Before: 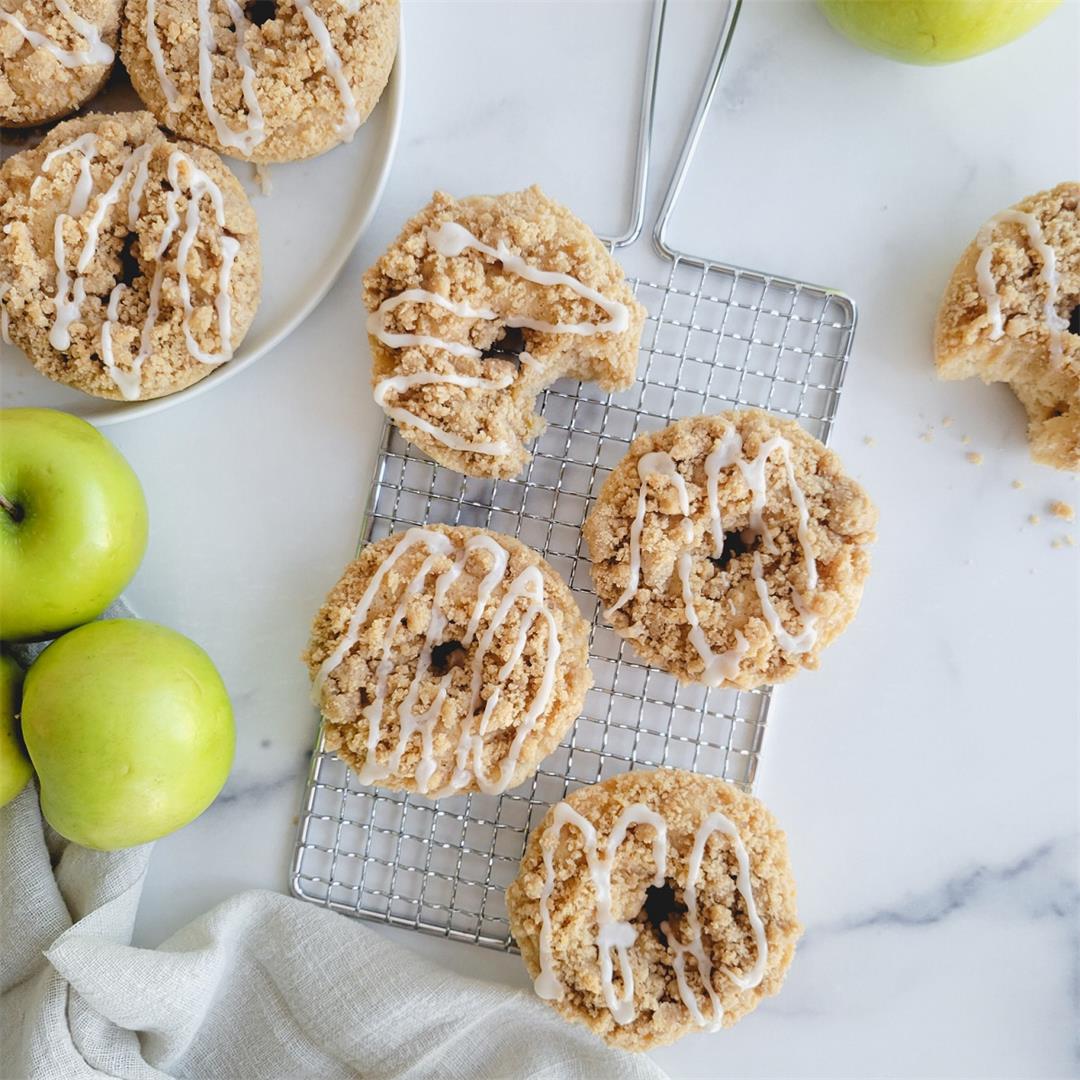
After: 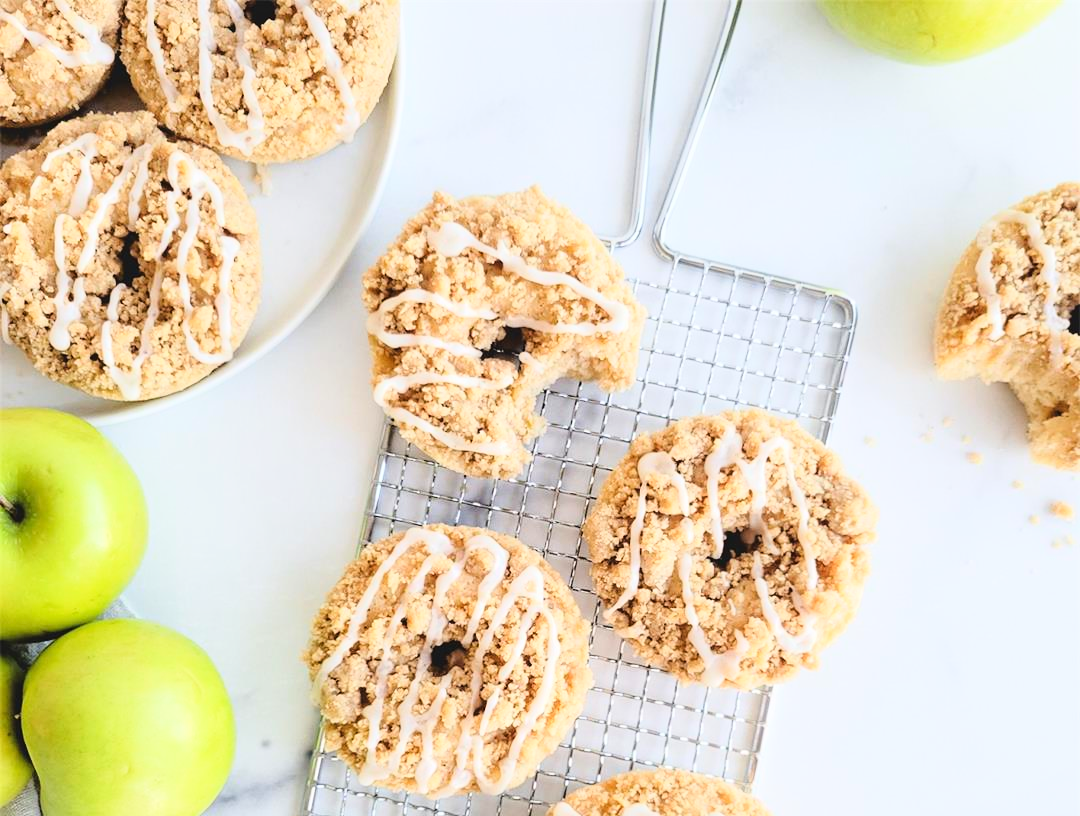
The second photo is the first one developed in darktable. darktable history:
crop: bottom 24.402%
base curve: curves: ch0 [(0, 0) (0.028, 0.03) (0.121, 0.232) (0.46, 0.748) (0.859, 0.968) (1, 1)]
tone equalizer: on, module defaults
